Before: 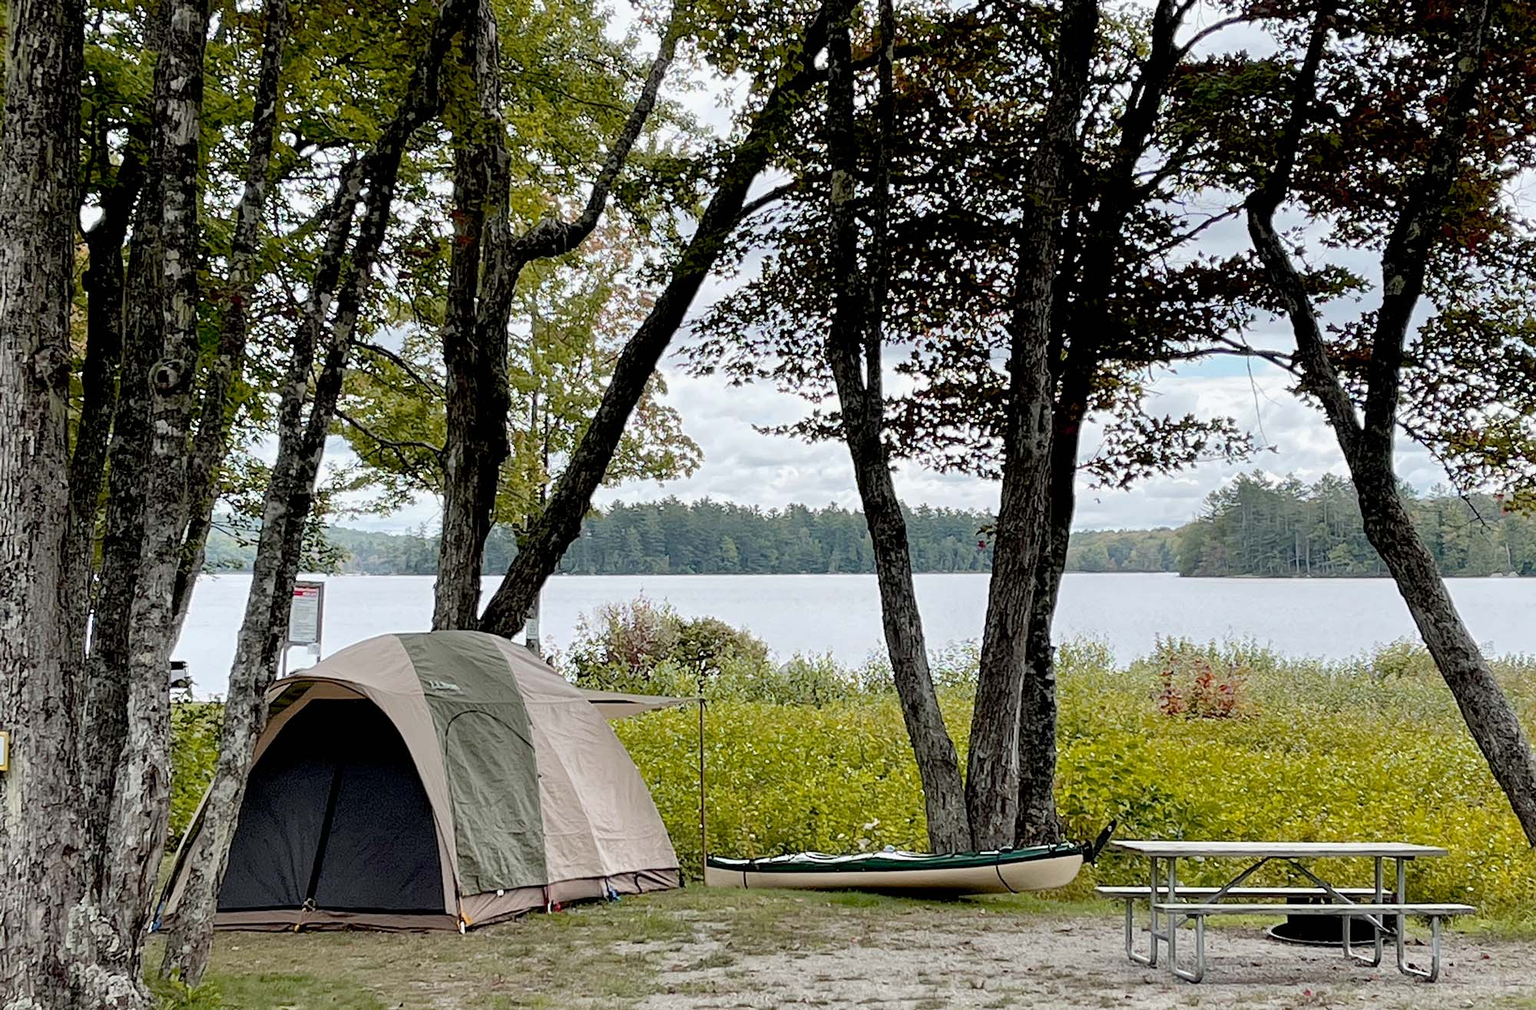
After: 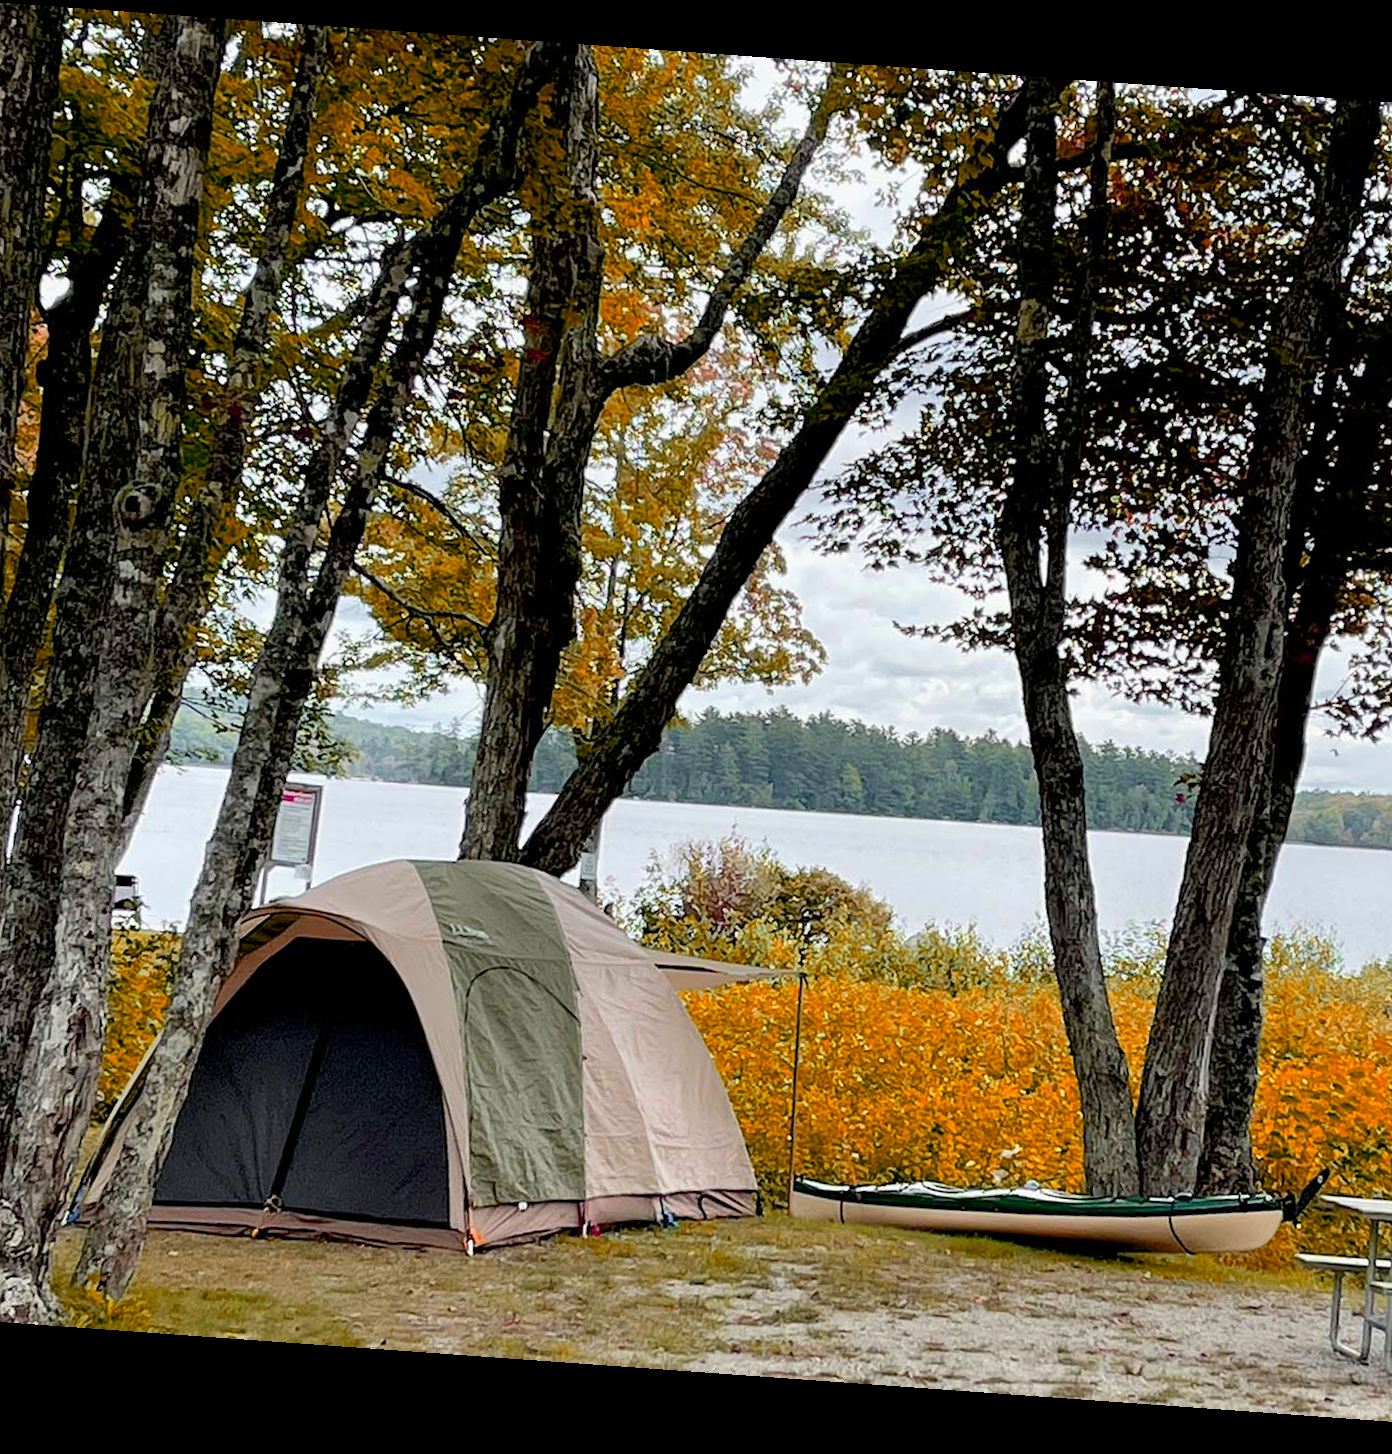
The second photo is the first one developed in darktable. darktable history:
crop and rotate: left 6.617%, right 26.717%
rotate and perspective: rotation 4.1°, automatic cropping off
color zones: curves: ch1 [(0.24, 0.634) (0.75, 0.5)]; ch2 [(0.253, 0.437) (0.745, 0.491)], mix 102.12%
